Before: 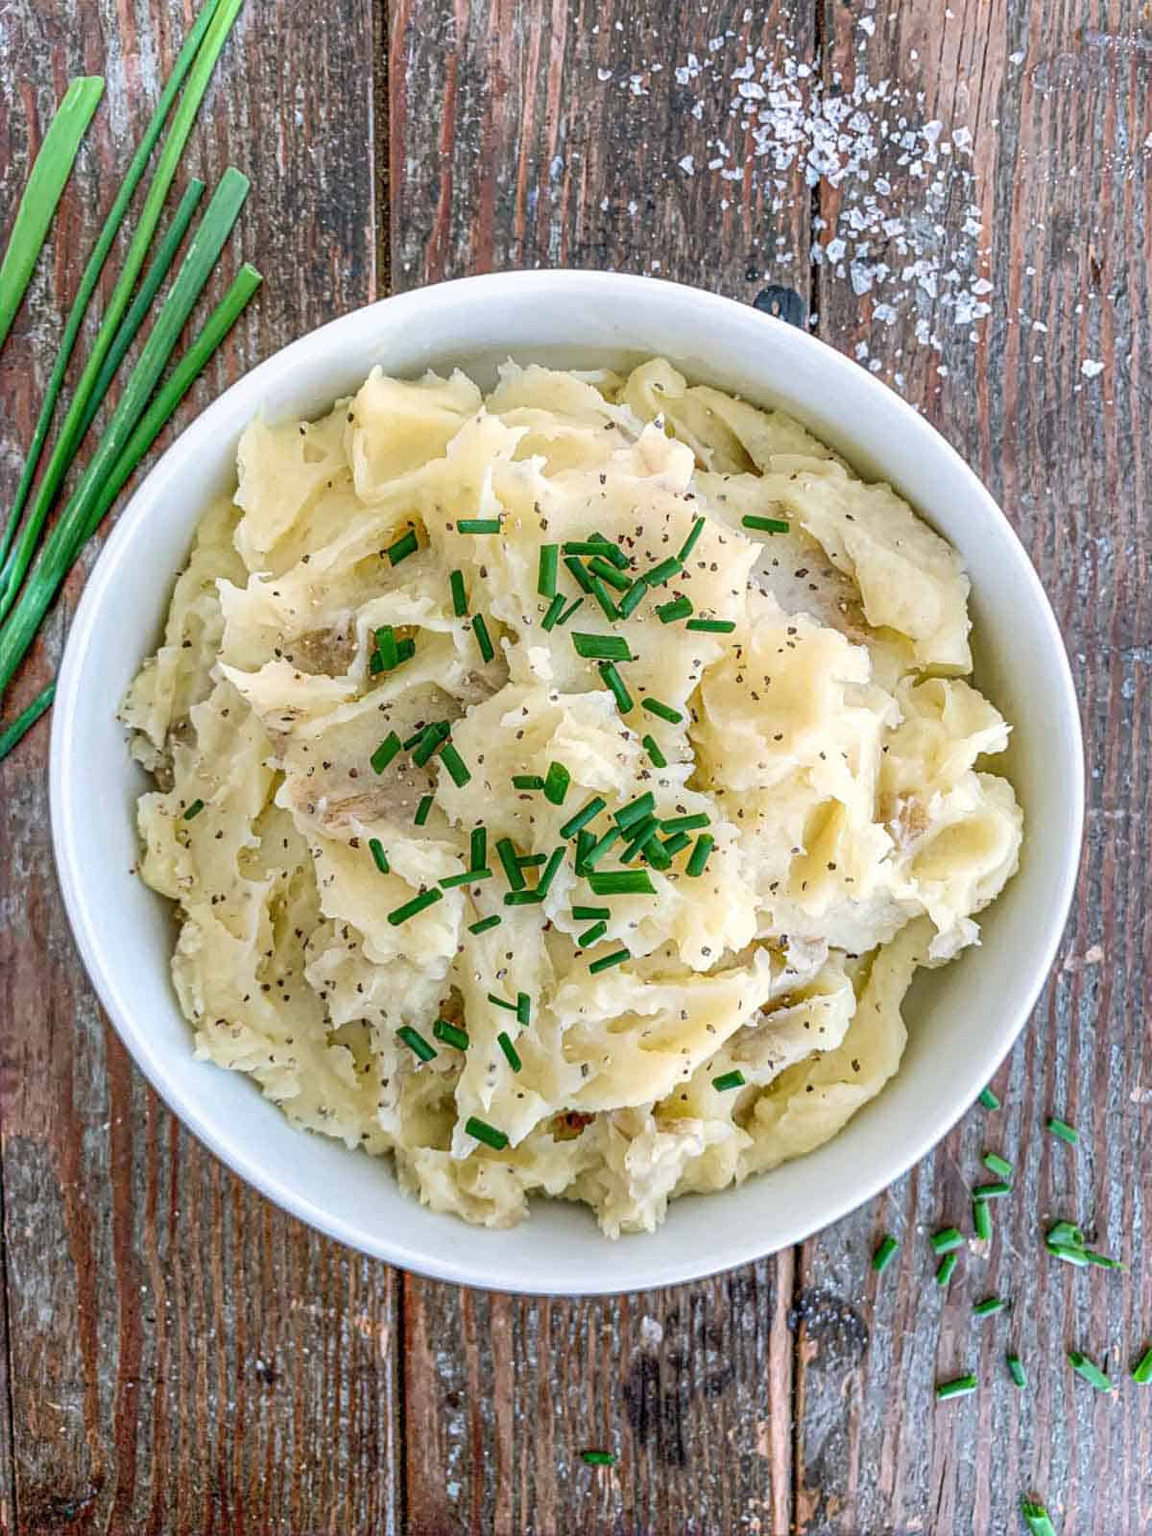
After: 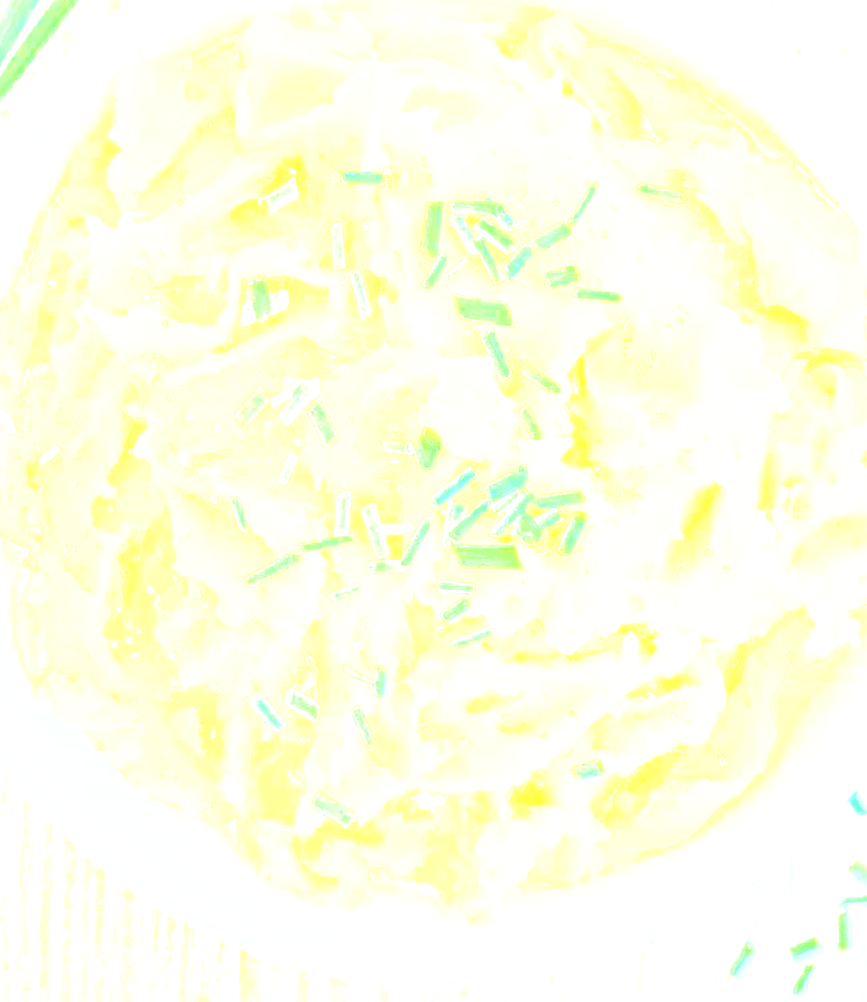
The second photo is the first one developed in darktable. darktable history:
velvia: on, module defaults
crop and rotate: angle -3.37°, left 9.79%, top 20.73%, right 12.42%, bottom 11.82%
exposure: black level correction 0, compensate exposure bias true, compensate highlight preservation false
base curve: curves: ch0 [(0, 0) (0.007, 0.004) (0.027, 0.03) (0.046, 0.07) (0.207, 0.54) (0.442, 0.872) (0.673, 0.972) (1, 1)], preserve colors none
bloom: size 70%, threshold 25%, strength 70%
